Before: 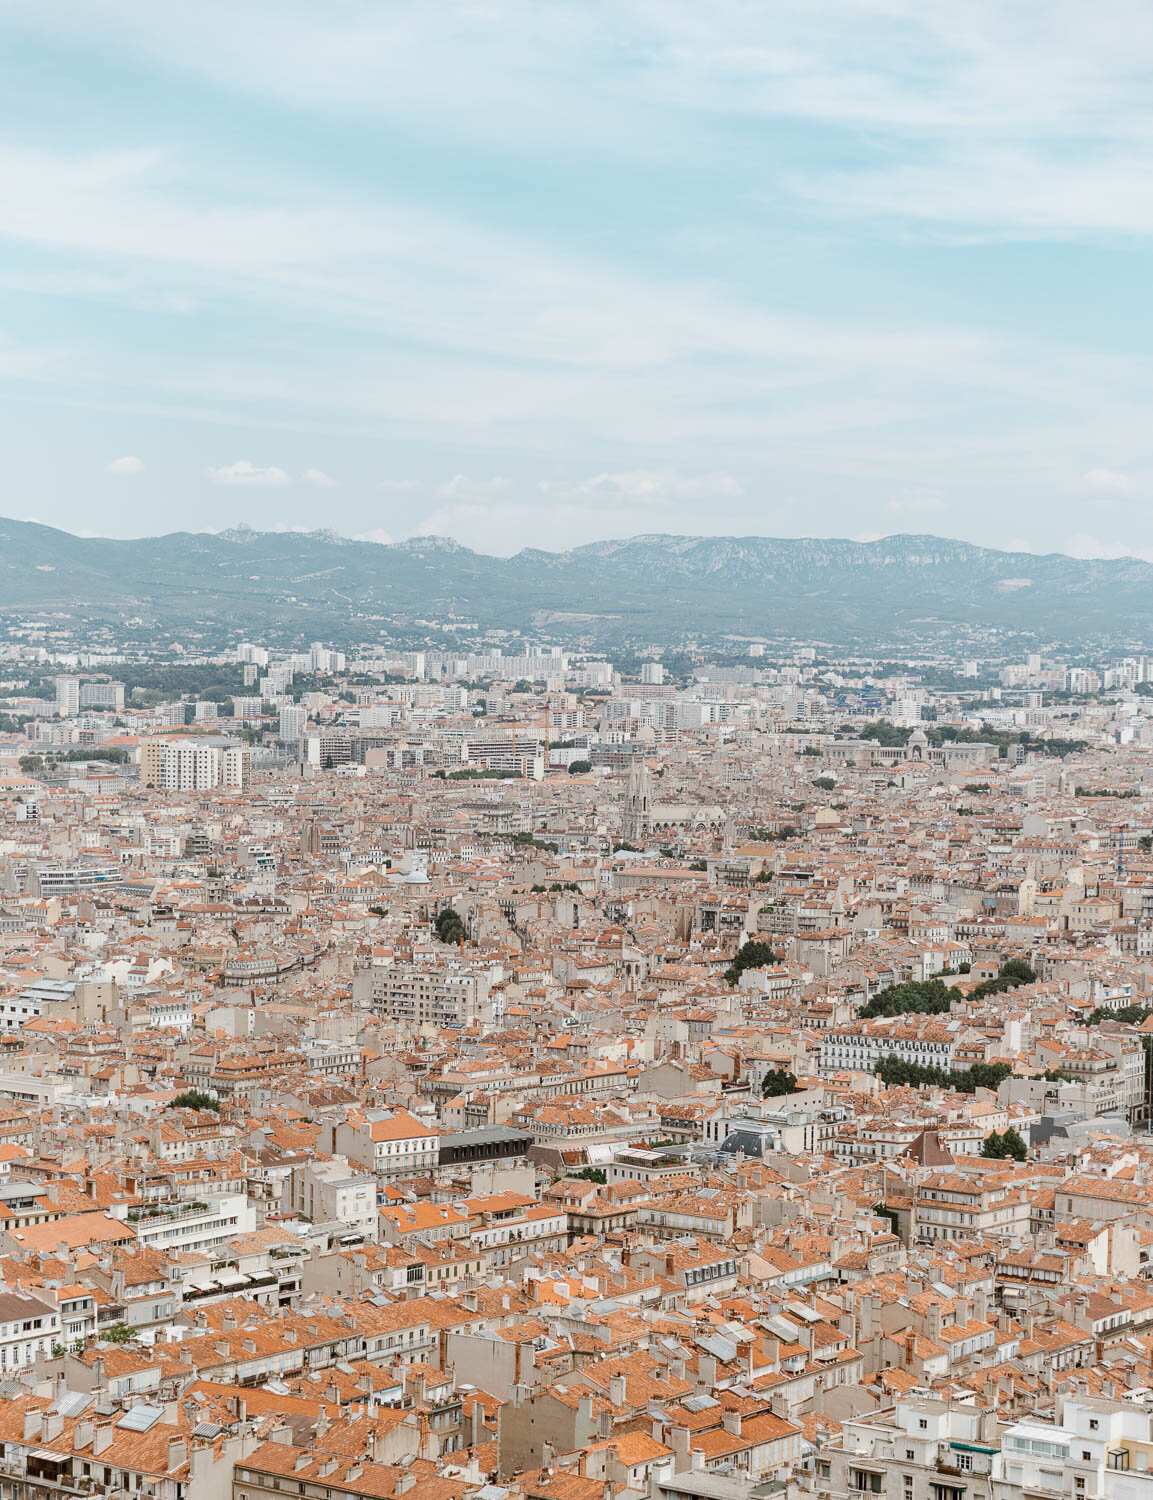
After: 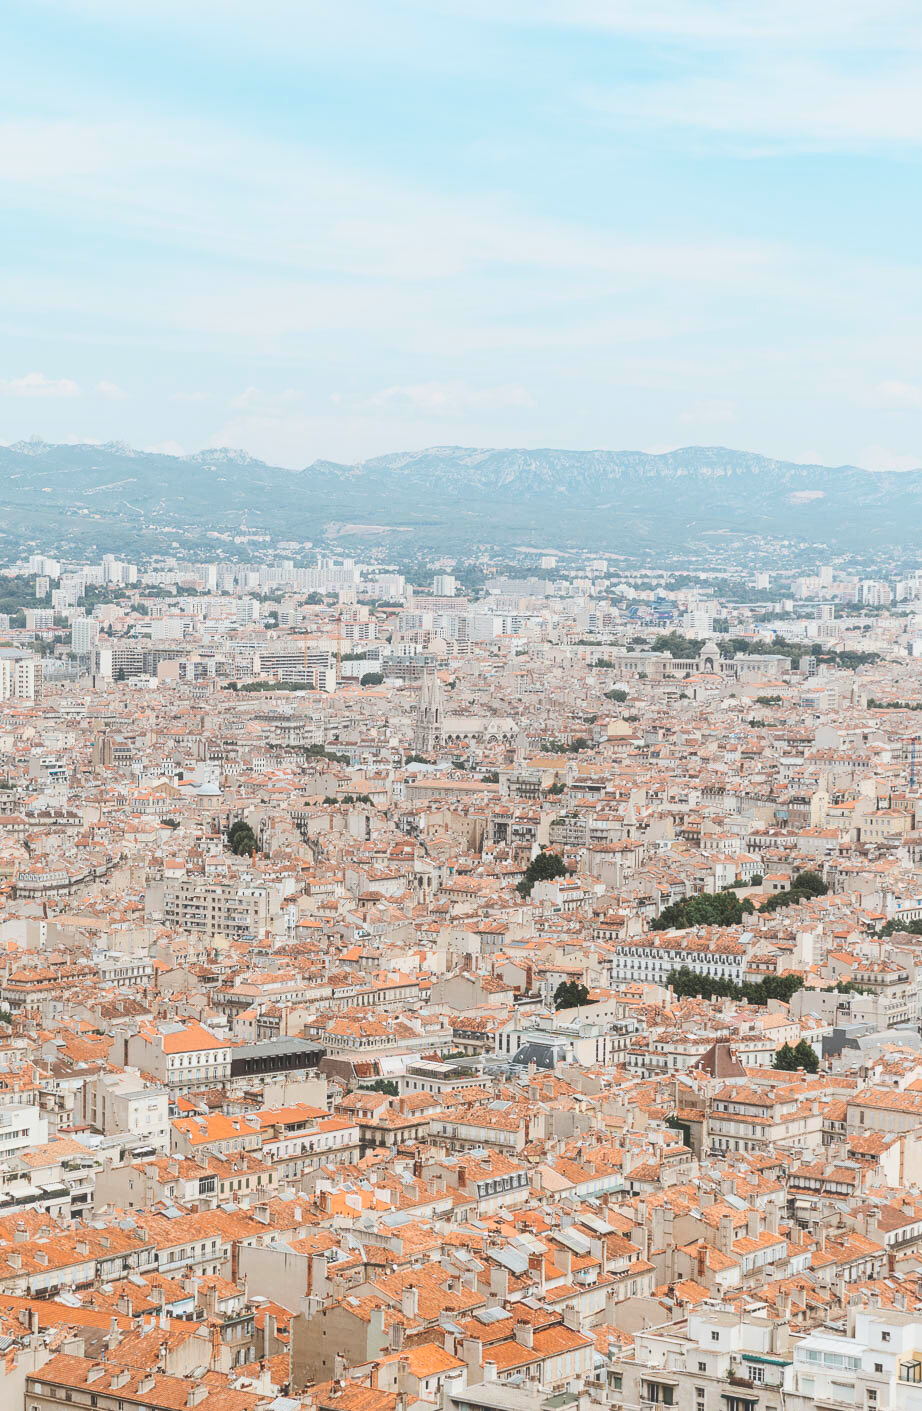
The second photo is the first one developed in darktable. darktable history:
contrast equalizer: y [[0.5, 0.5, 0.472, 0.5, 0.5, 0.5], [0.5 ×6], [0.5 ×6], [0 ×6], [0 ×6]]
exposure: black level correction -0.013, exposure -0.19 EV, compensate highlight preservation false
crop and rotate: left 18.126%, top 5.927%, right 1.824%
contrast brightness saturation: contrast 0.233, brightness 0.097, saturation 0.291
haze removal: strength -0.091, compatibility mode true, adaptive false
